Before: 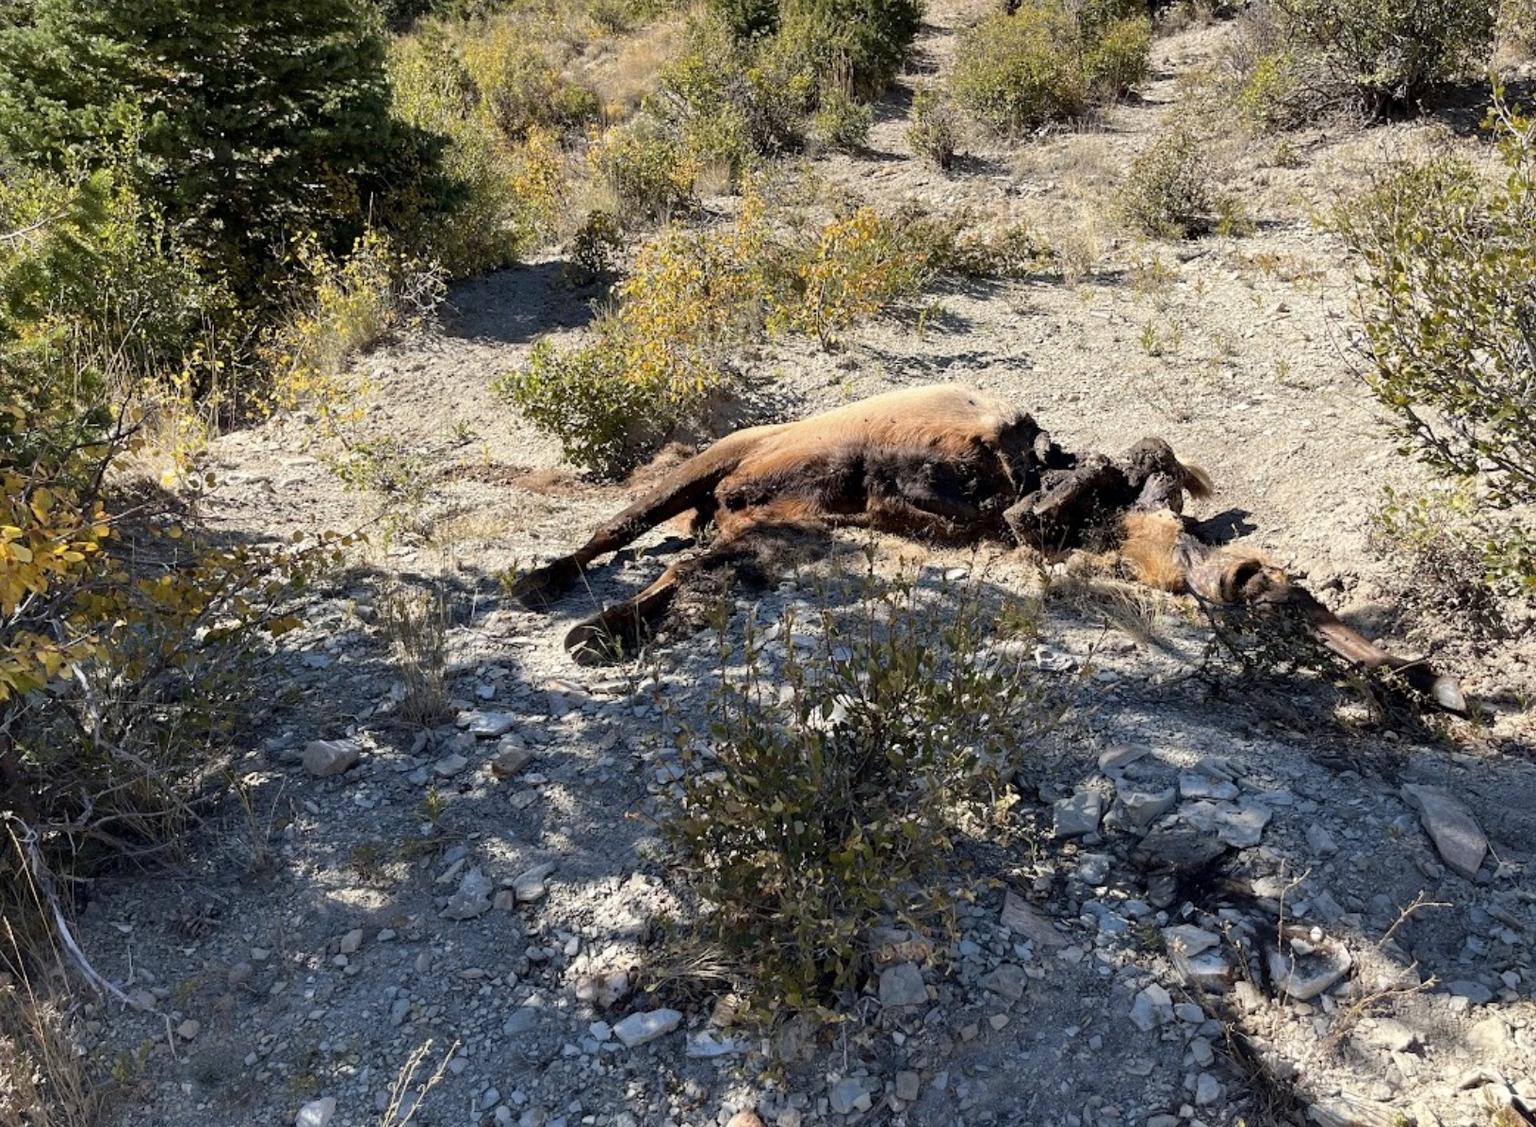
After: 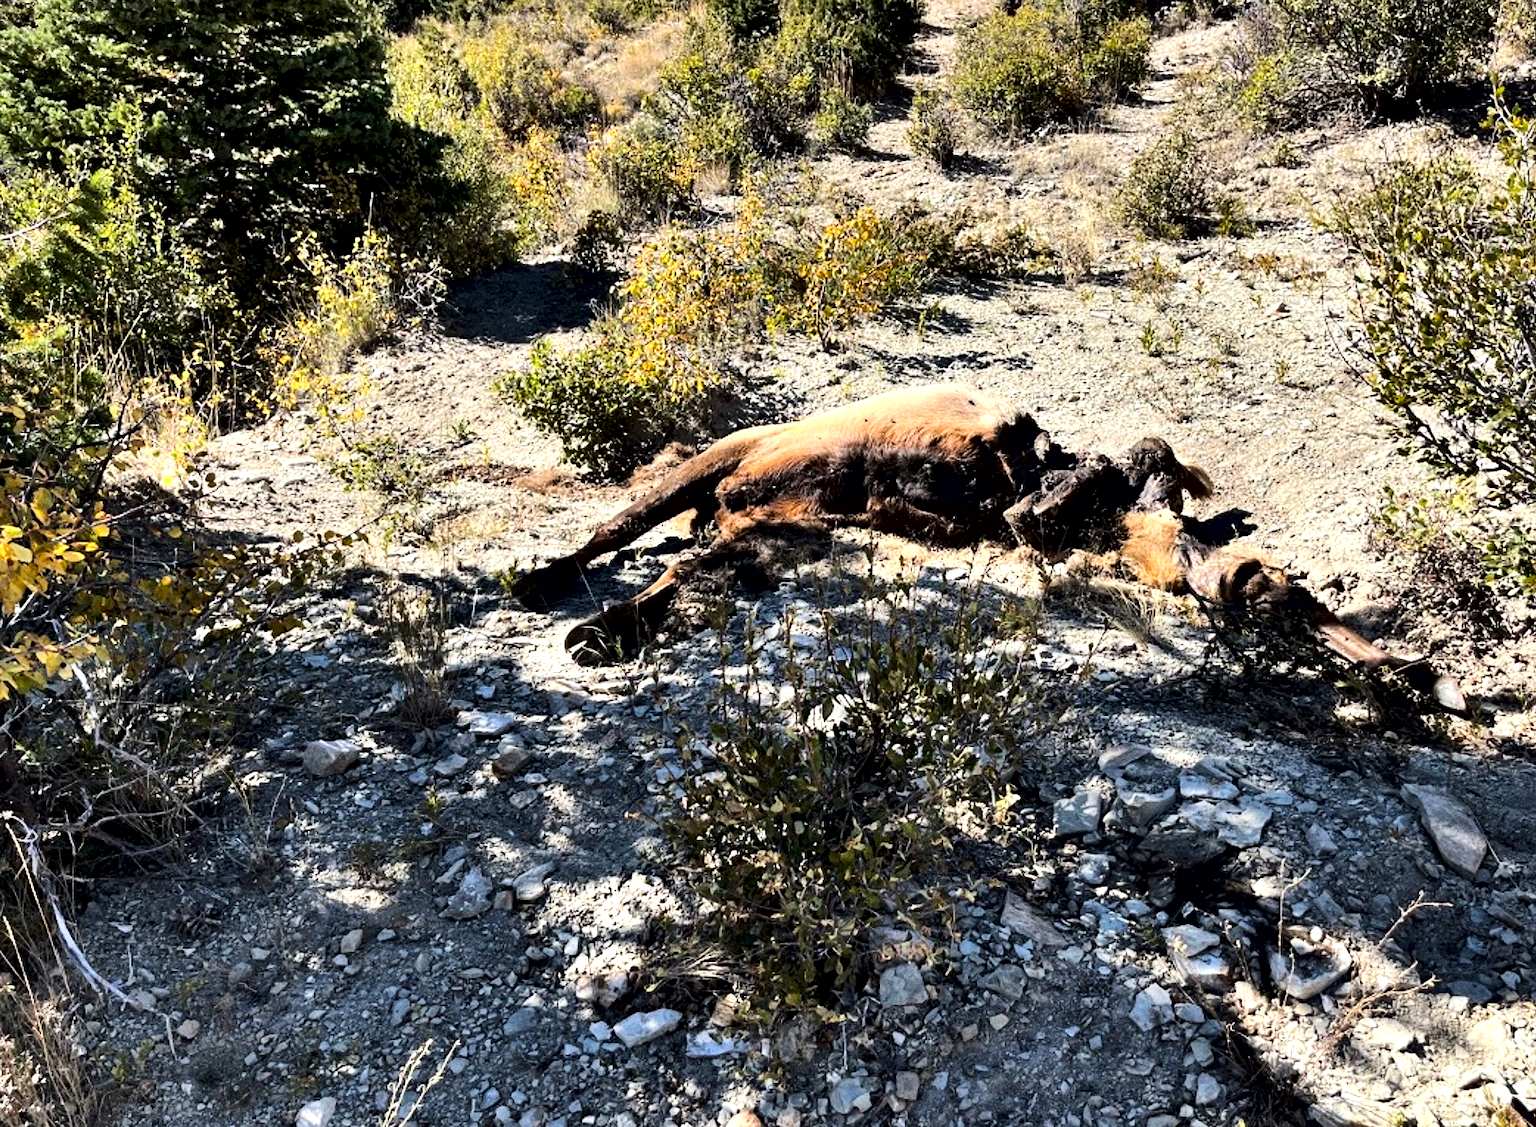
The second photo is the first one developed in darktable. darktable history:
contrast equalizer: octaves 7, y [[0.6 ×6], [0.55 ×6], [0 ×6], [0 ×6], [0 ×6]]
tone curve: curves: ch0 [(0, 0) (0.055, 0.031) (0.282, 0.215) (0.729, 0.785) (1, 1)], color space Lab, linked channels, preserve colors none
shadows and highlights: shadows 52.59, soften with gaussian
